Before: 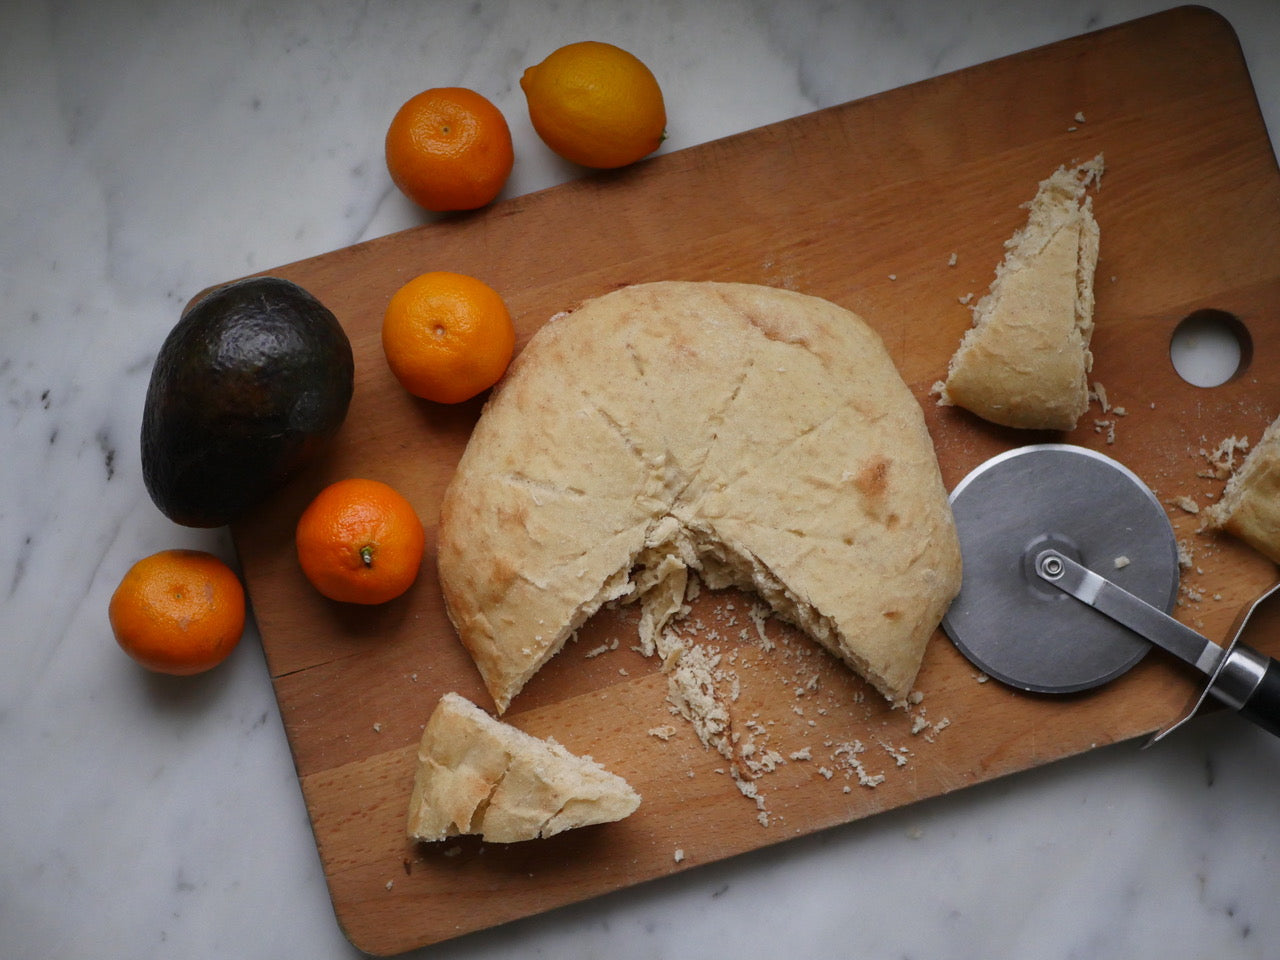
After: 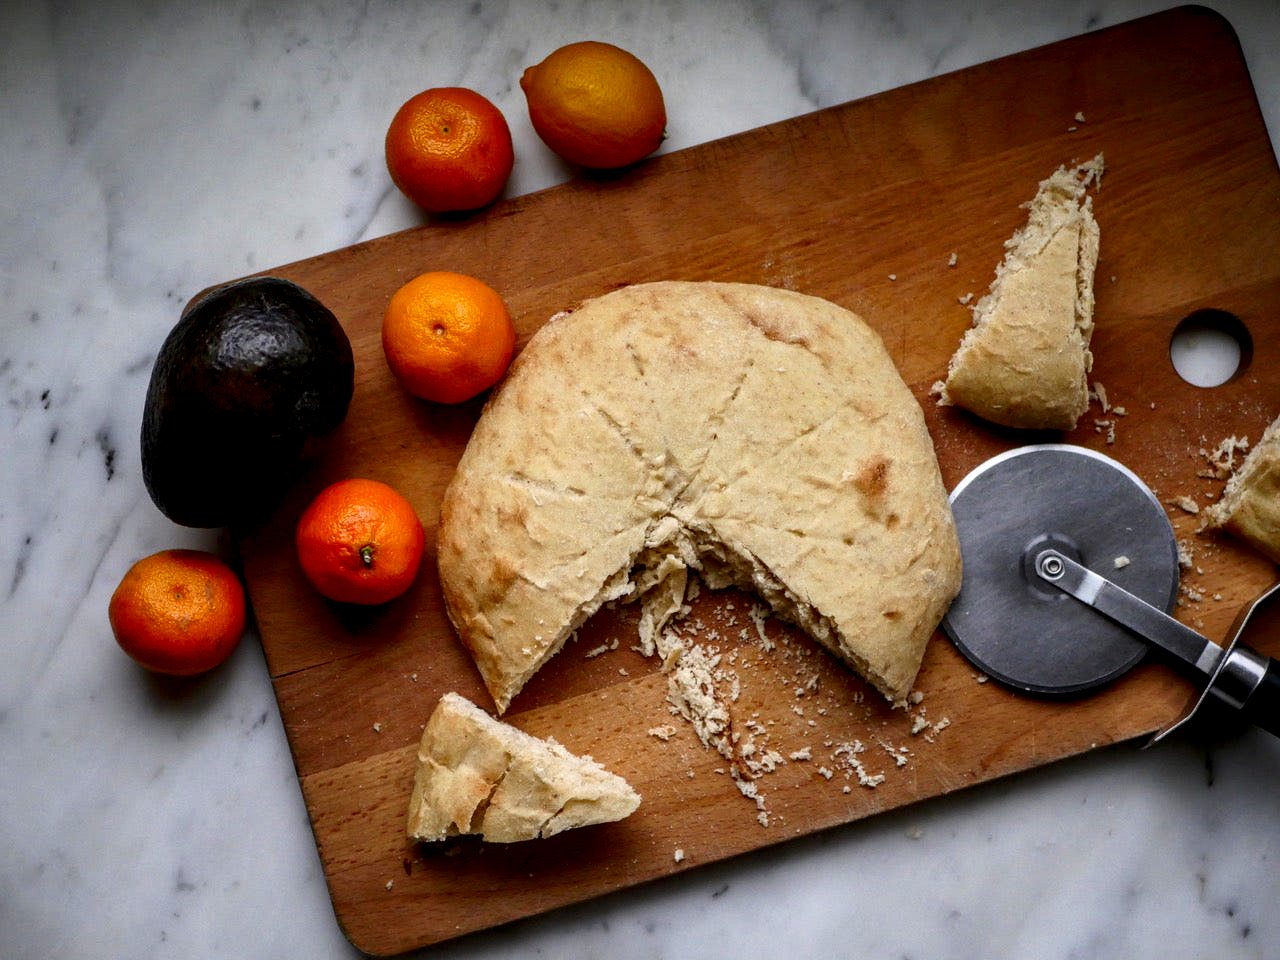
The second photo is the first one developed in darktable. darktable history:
contrast brightness saturation: contrast 0.16, saturation 0.319
local contrast: highlights 60%, shadows 60%, detail 160%
